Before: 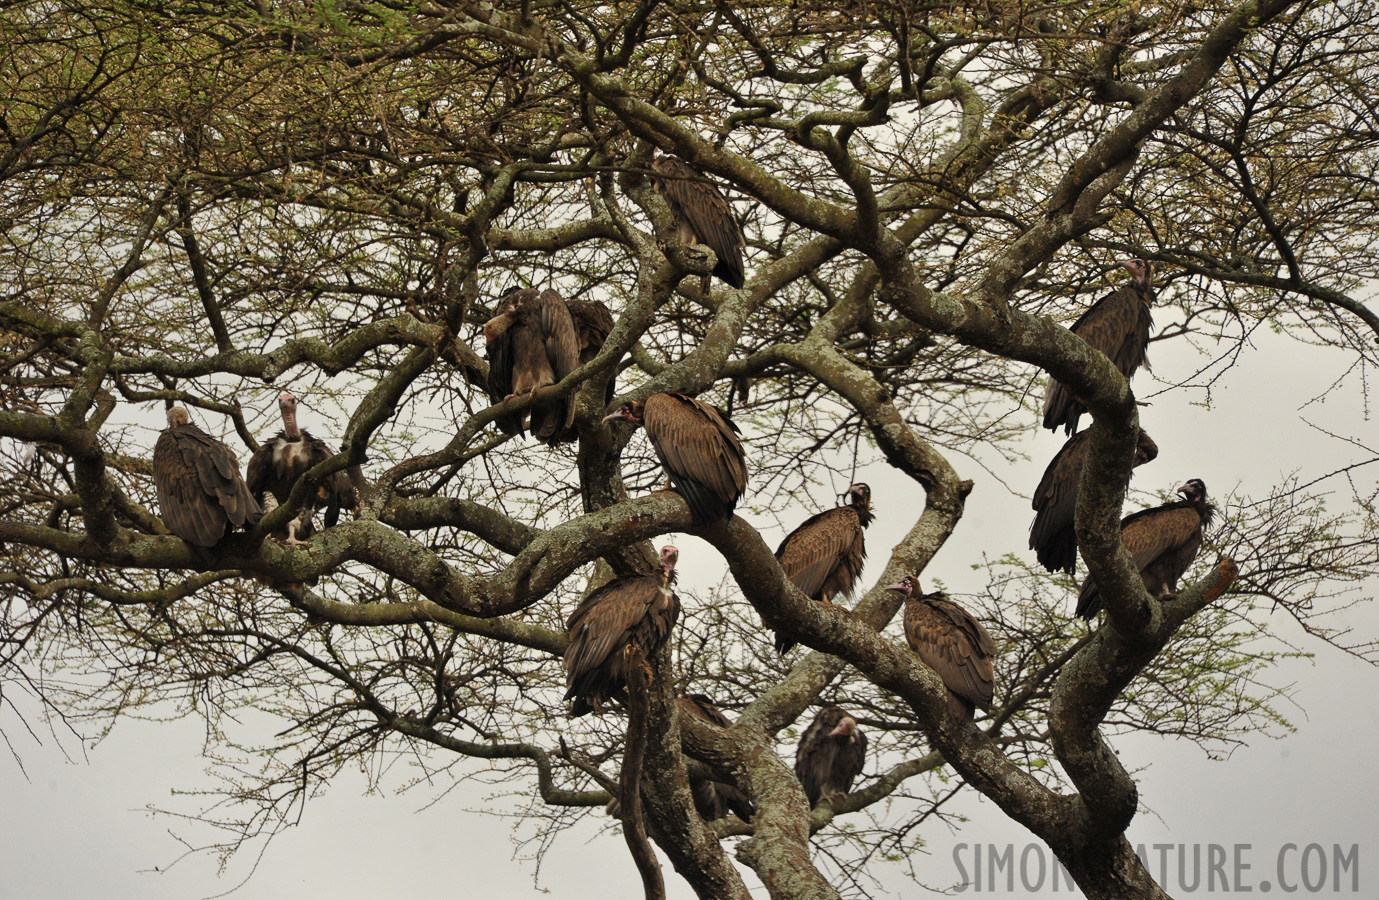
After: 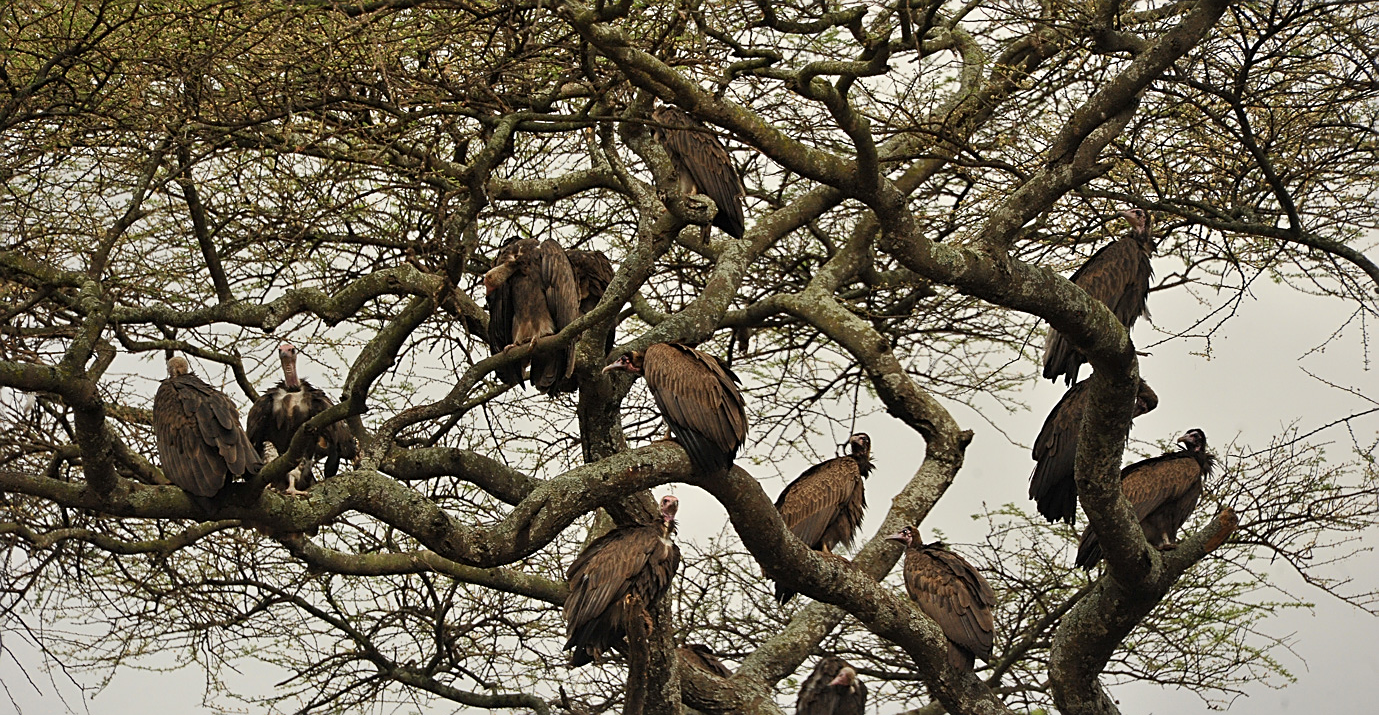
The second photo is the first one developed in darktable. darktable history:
sharpen: on, module defaults
crop and rotate: top 5.653%, bottom 14.847%
